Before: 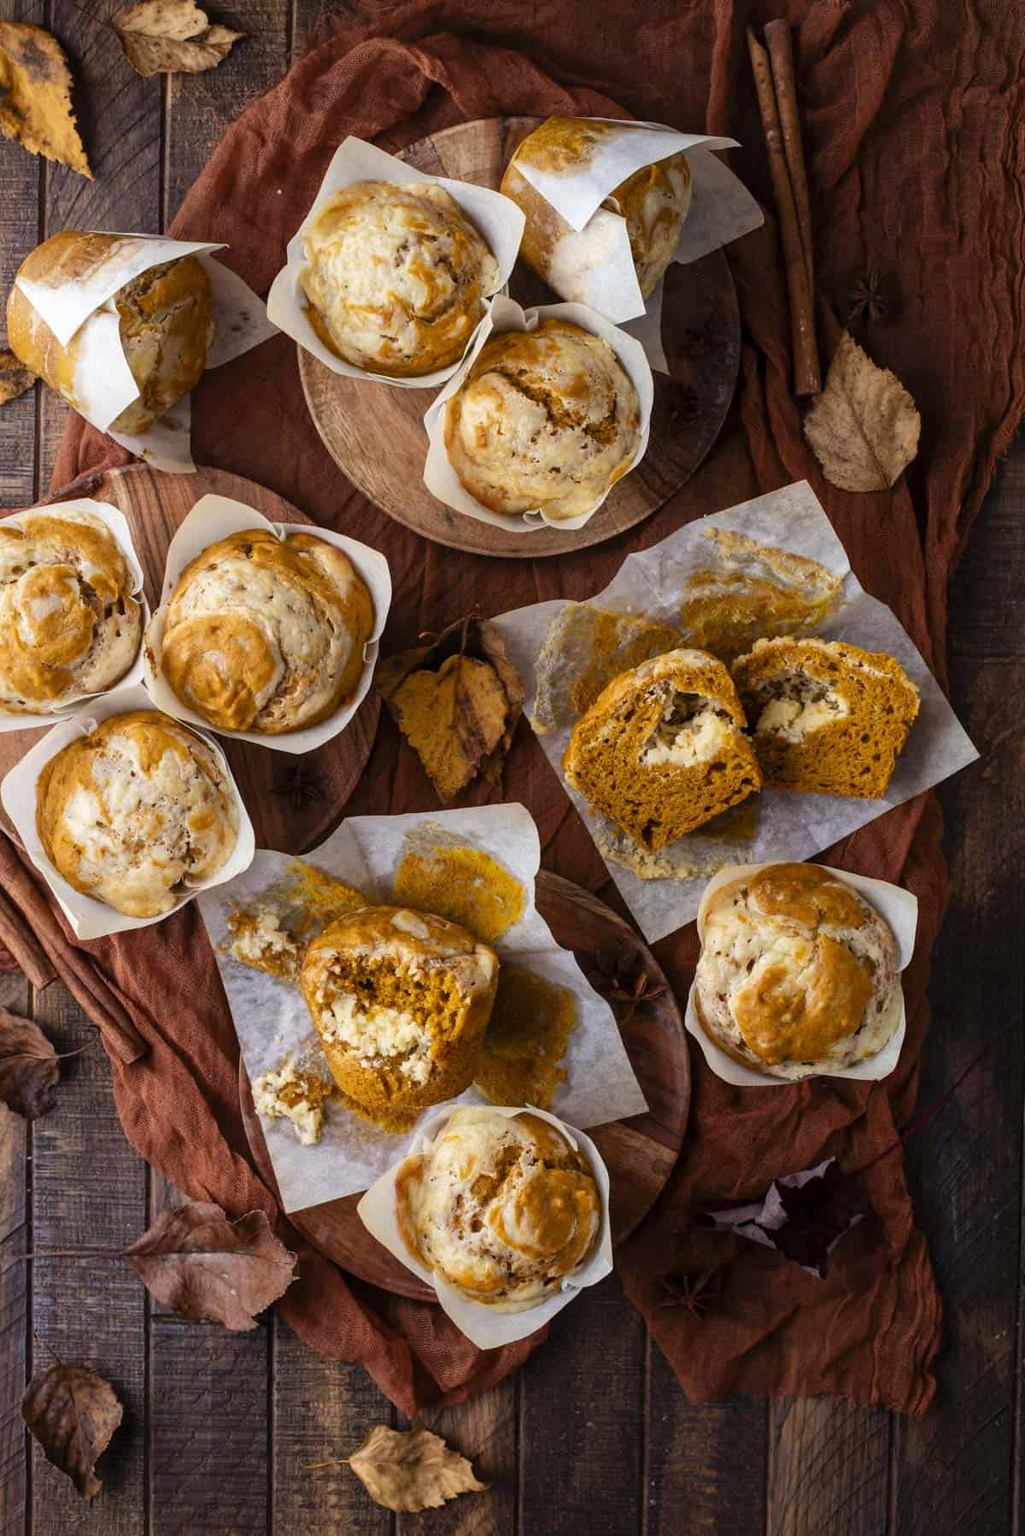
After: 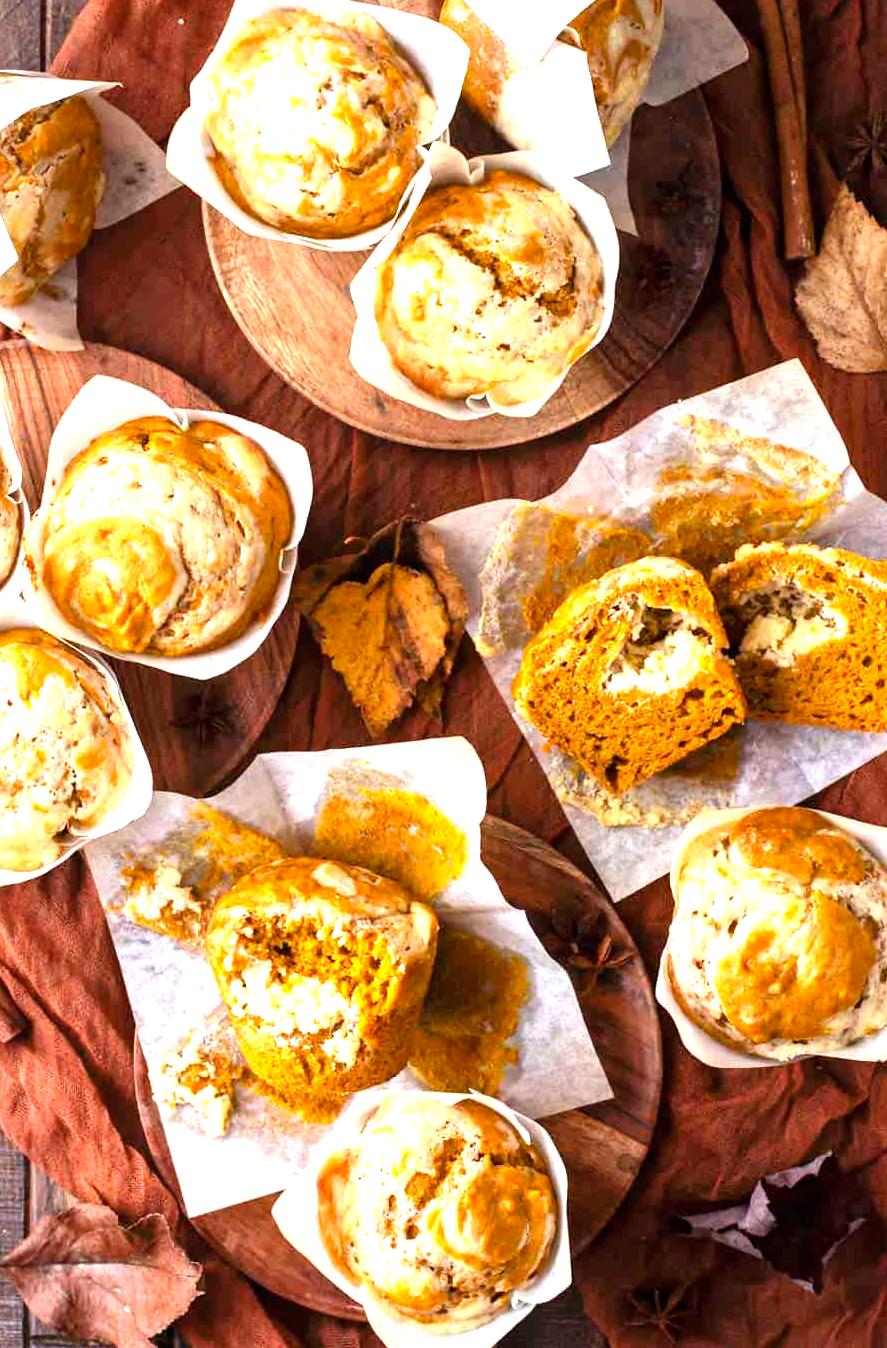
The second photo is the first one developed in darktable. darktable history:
crop and rotate: left 12.172%, top 11.369%, right 13.895%, bottom 13.64%
exposure: black level correction 0, exposure 1.453 EV, compensate highlight preservation false
